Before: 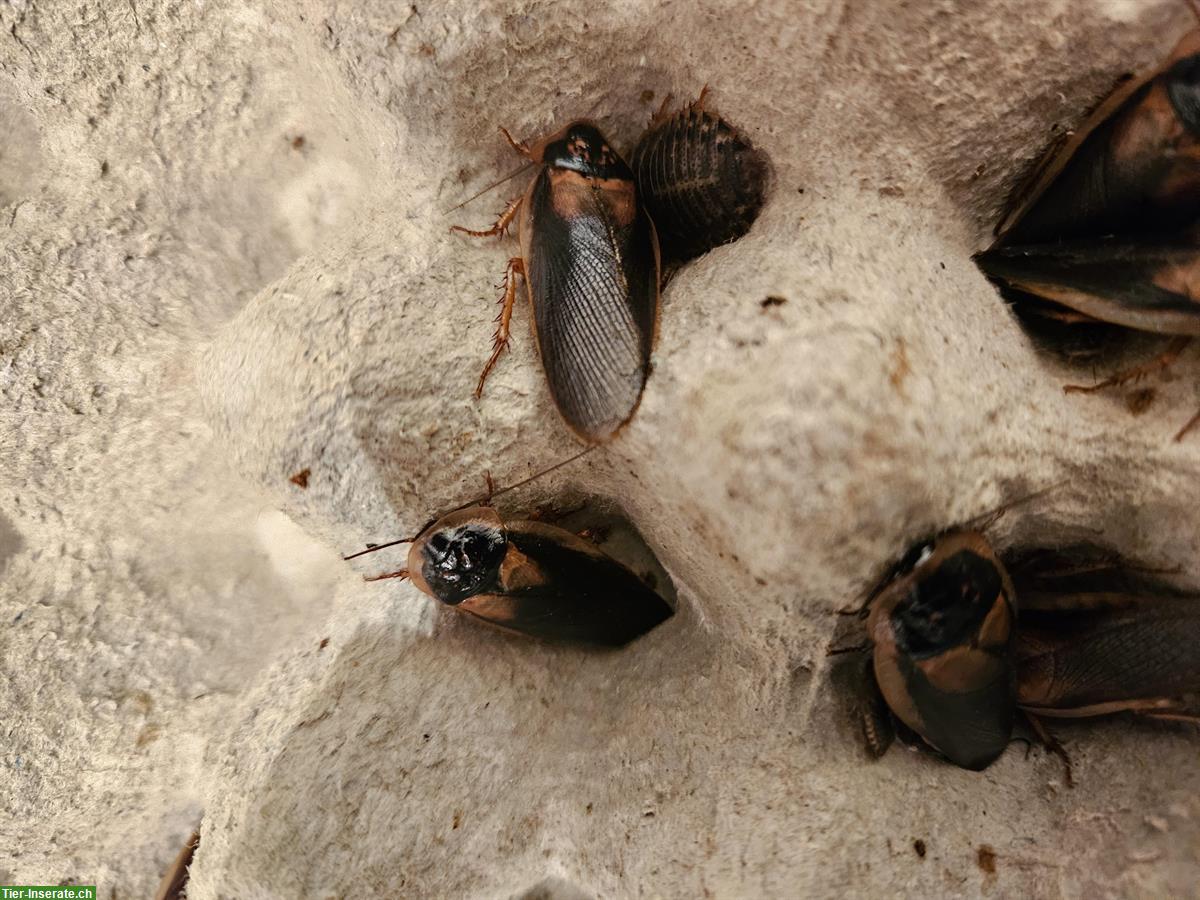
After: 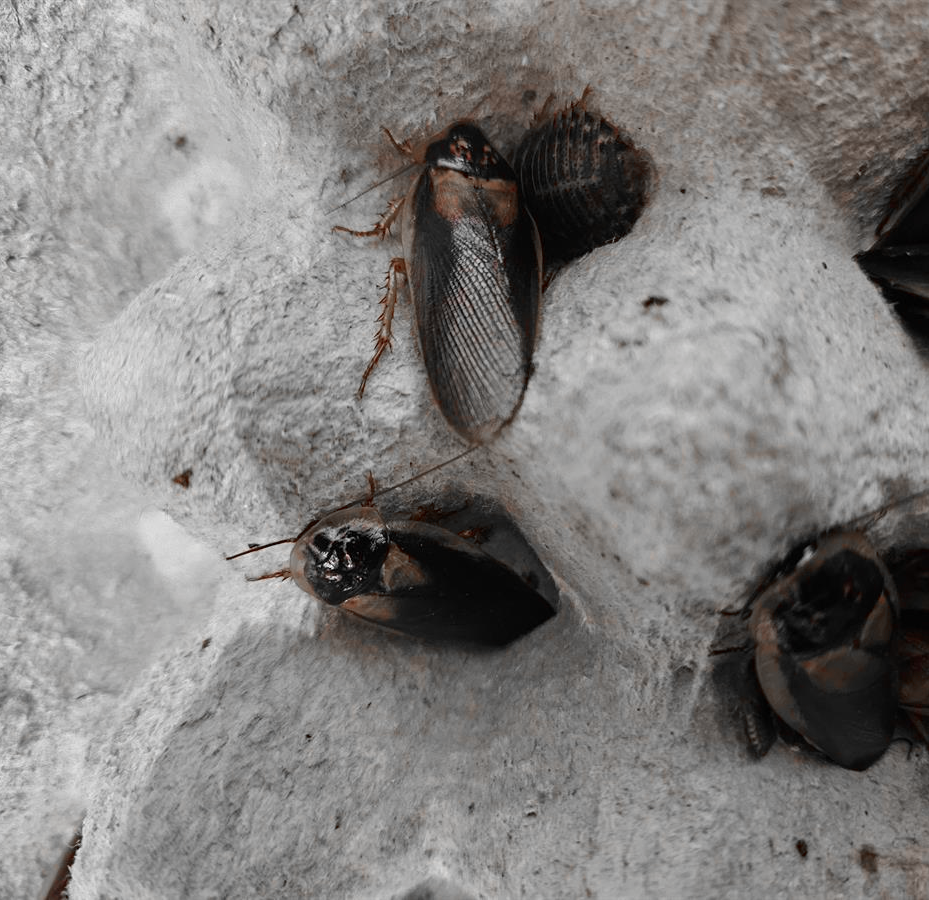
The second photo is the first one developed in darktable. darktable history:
crop: left 9.88%, right 12.664%
color zones: curves: ch0 [(0, 0.352) (0.143, 0.407) (0.286, 0.386) (0.429, 0.431) (0.571, 0.829) (0.714, 0.853) (0.857, 0.833) (1, 0.352)]; ch1 [(0, 0.604) (0.072, 0.726) (0.096, 0.608) (0.205, 0.007) (0.571, -0.006) (0.839, -0.013) (0.857, -0.012) (1, 0.604)]
